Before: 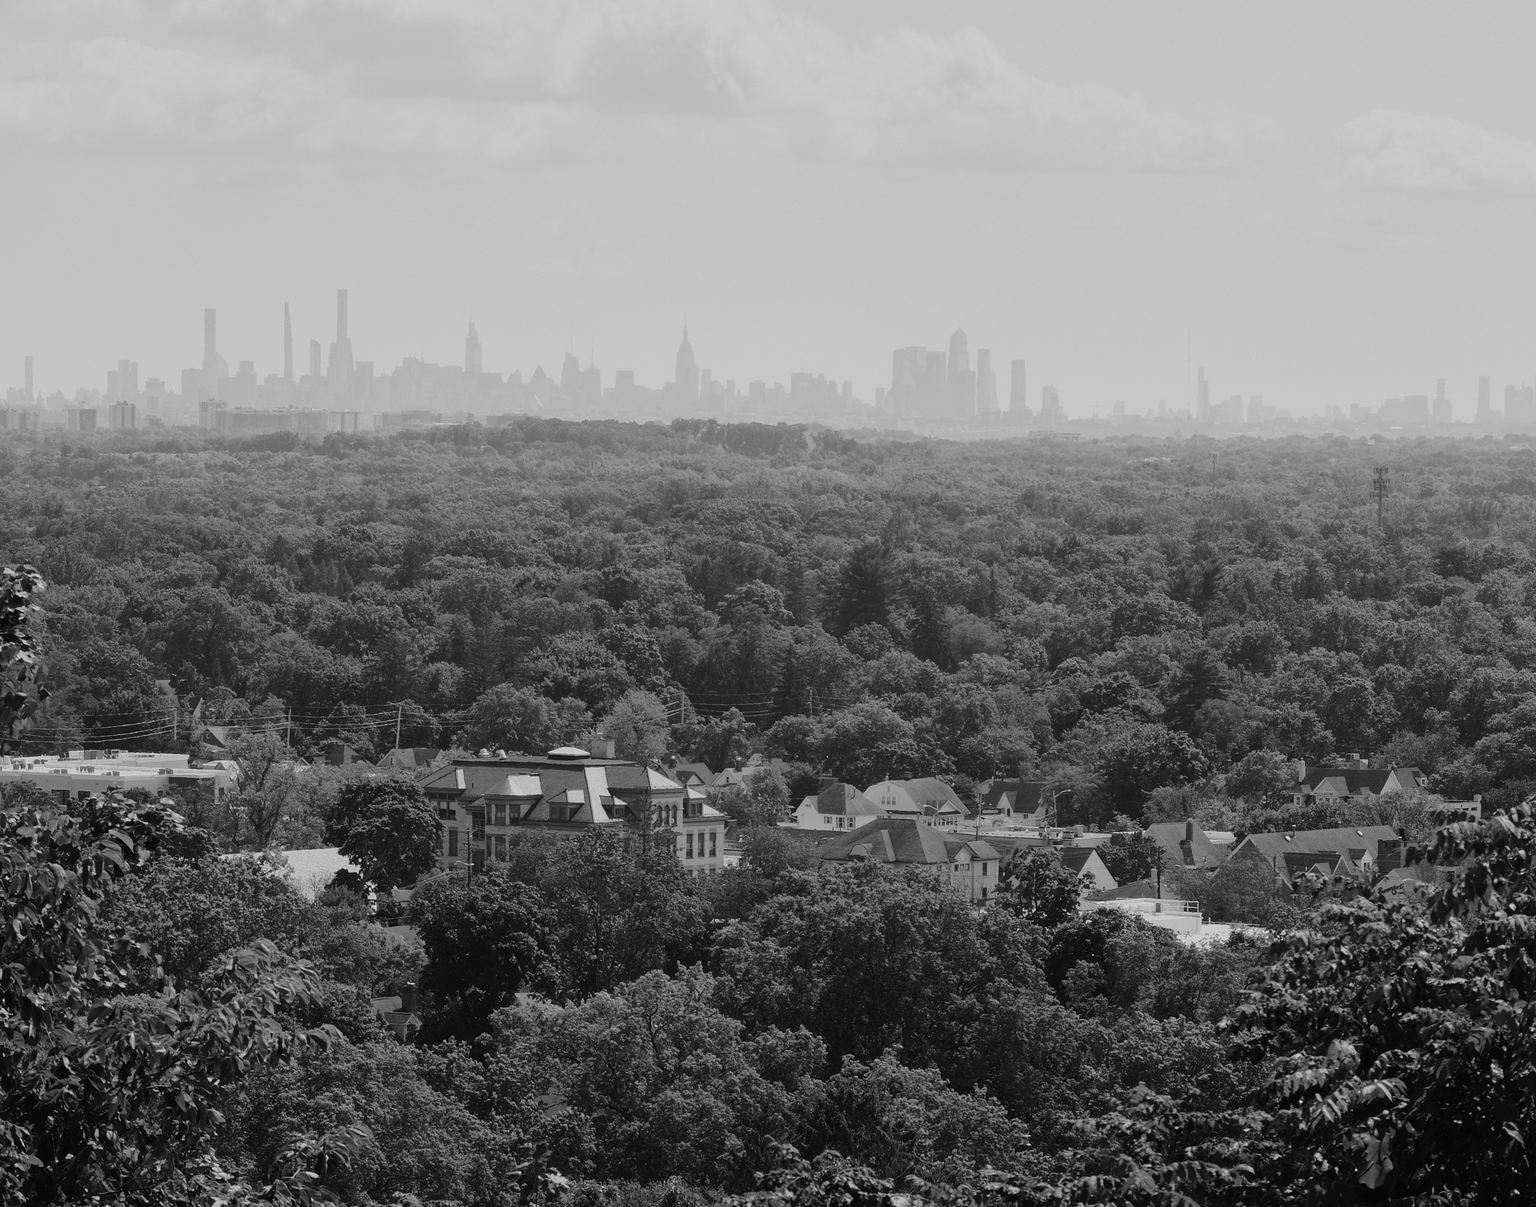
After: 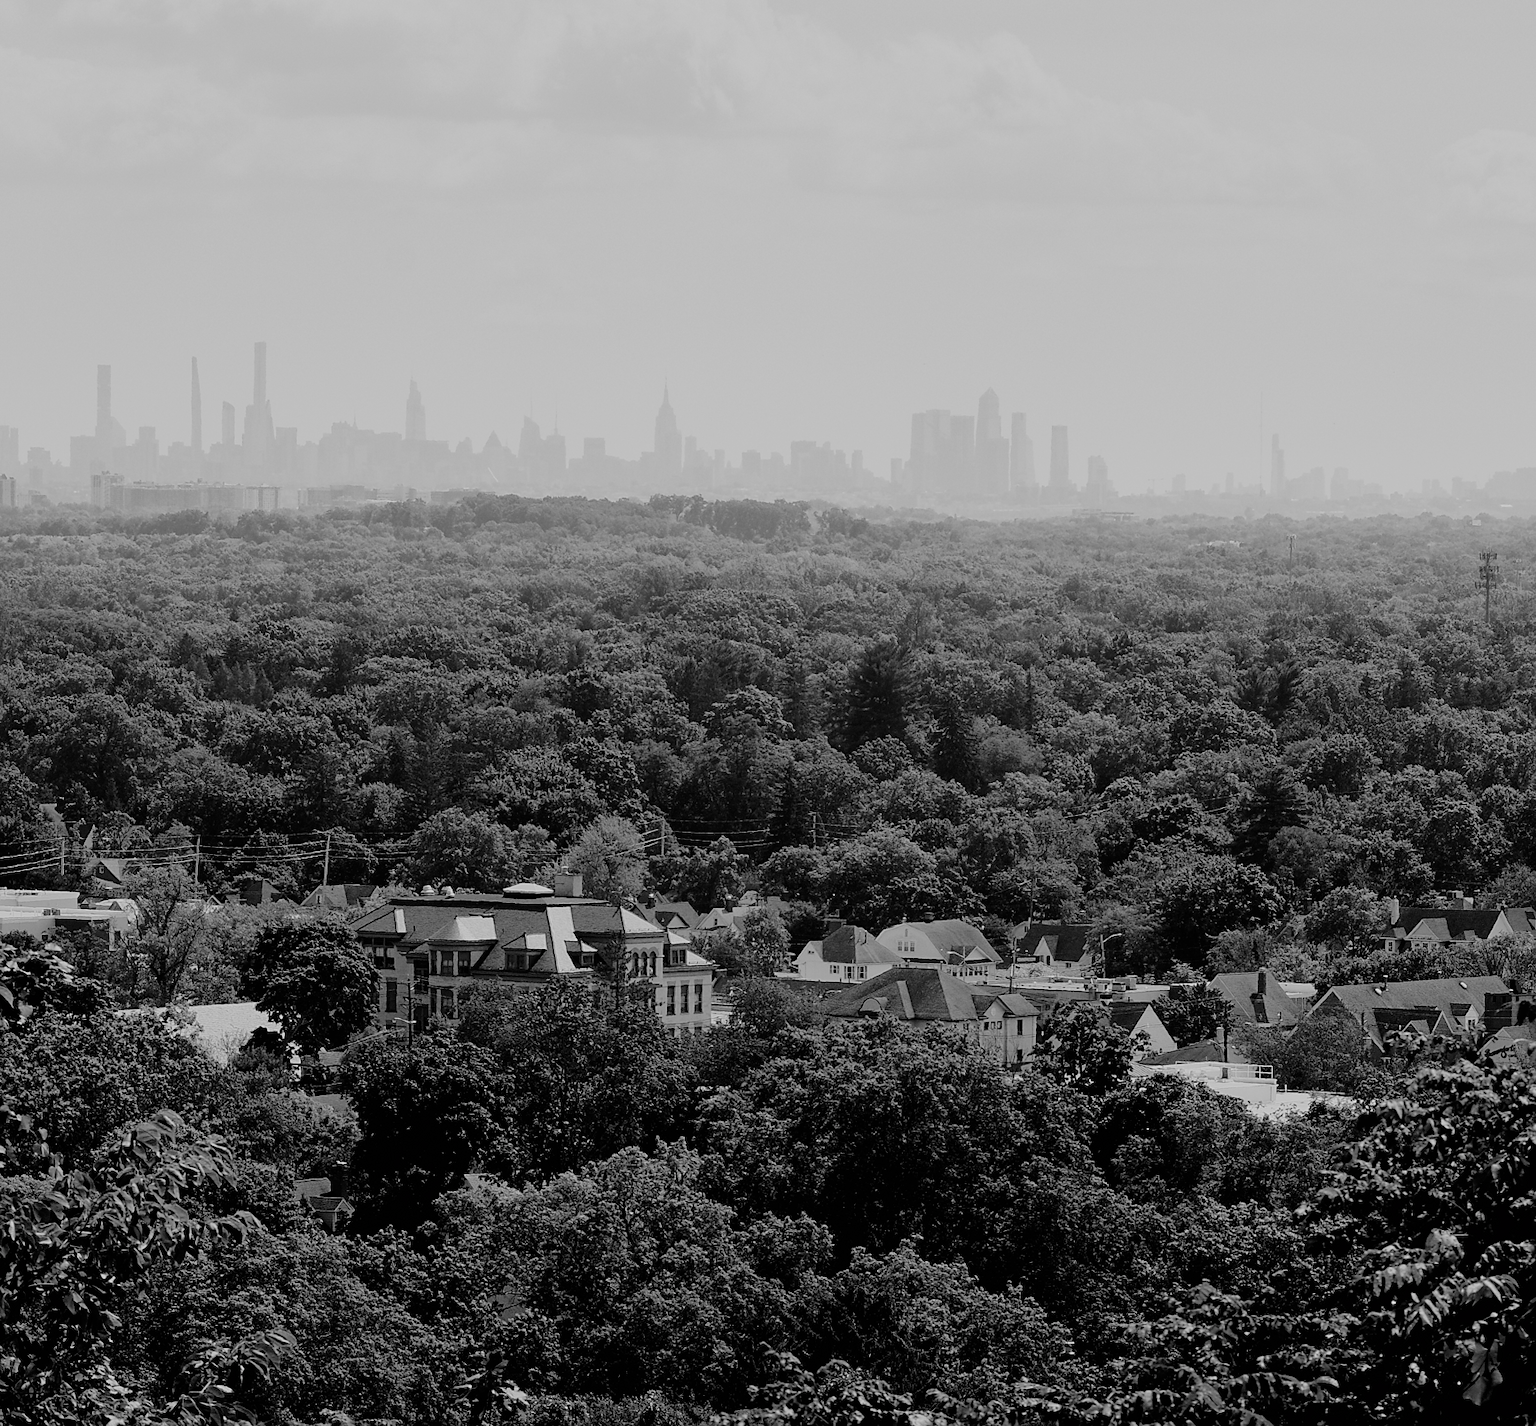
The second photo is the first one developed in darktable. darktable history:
sharpen: radius 1.91, amount 0.393, threshold 1.636
crop: left 7.984%, right 7.406%
filmic rgb: black relative exposure -5.12 EV, white relative exposure 3.96 EV, hardness 2.88, contrast 1.19
color balance rgb: power › hue 62.88°, linear chroma grading › global chroma 15.449%, perceptual saturation grading › global saturation 24.58%, perceptual saturation grading › highlights -50.772%, perceptual saturation grading › mid-tones 18.982%, perceptual saturation grading › shadows 61.574%, global vibrance 20%
